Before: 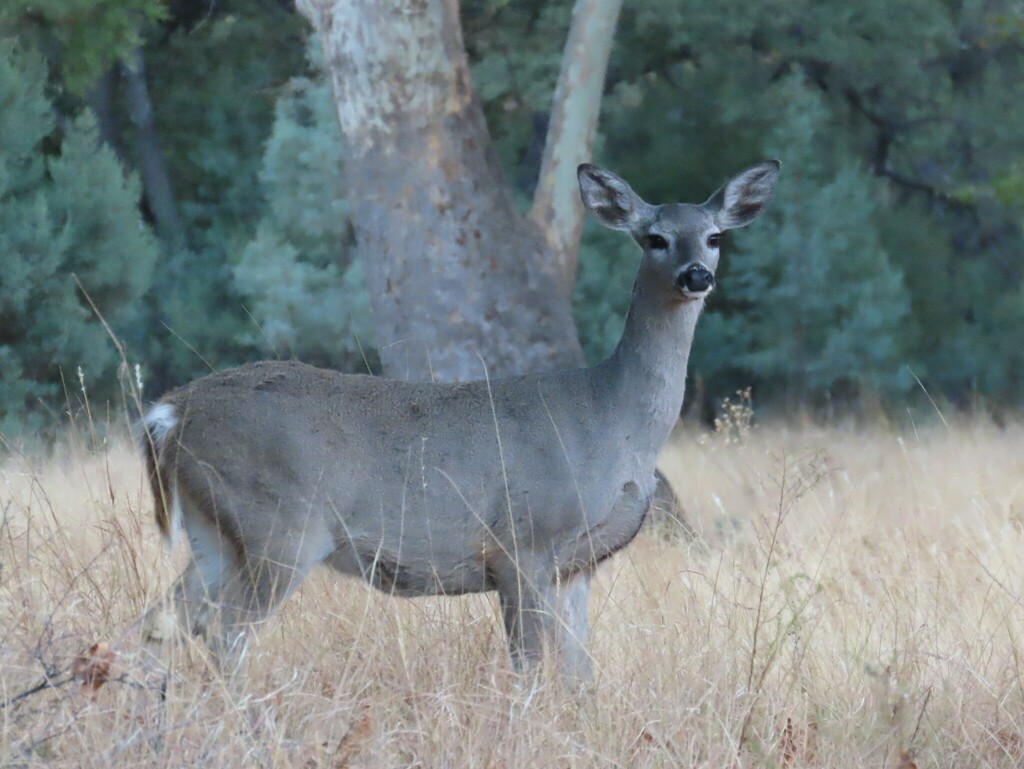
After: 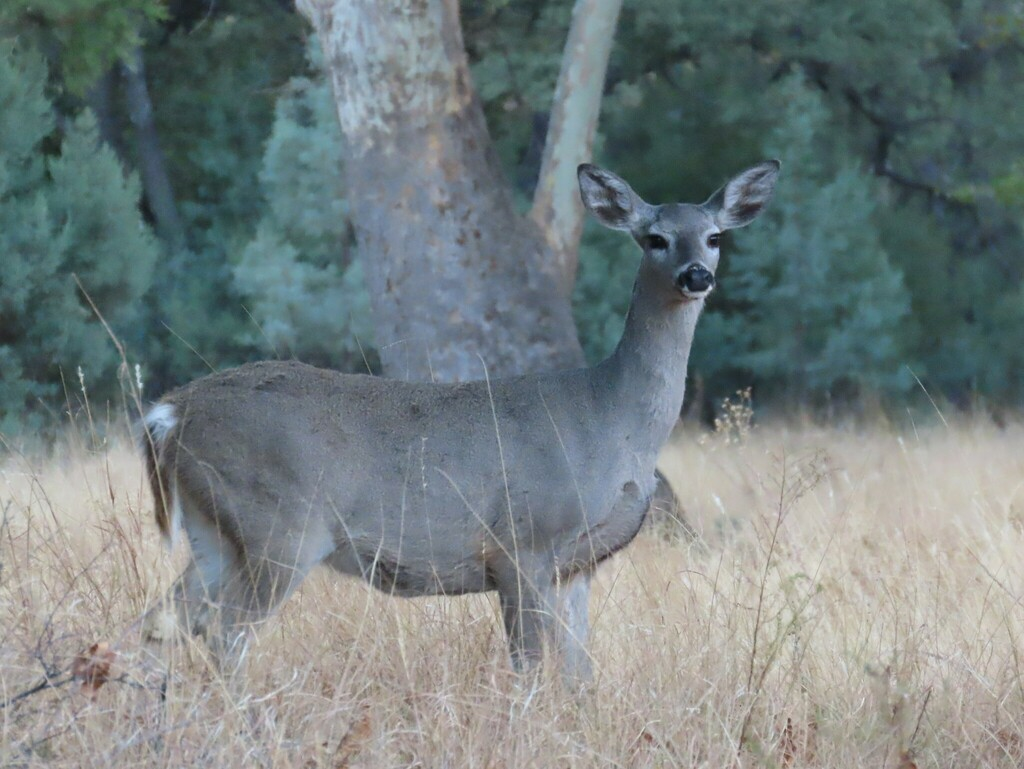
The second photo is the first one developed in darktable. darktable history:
shadows and highlights: shadows 36.12, highlights -34.96, soften with gaussian
